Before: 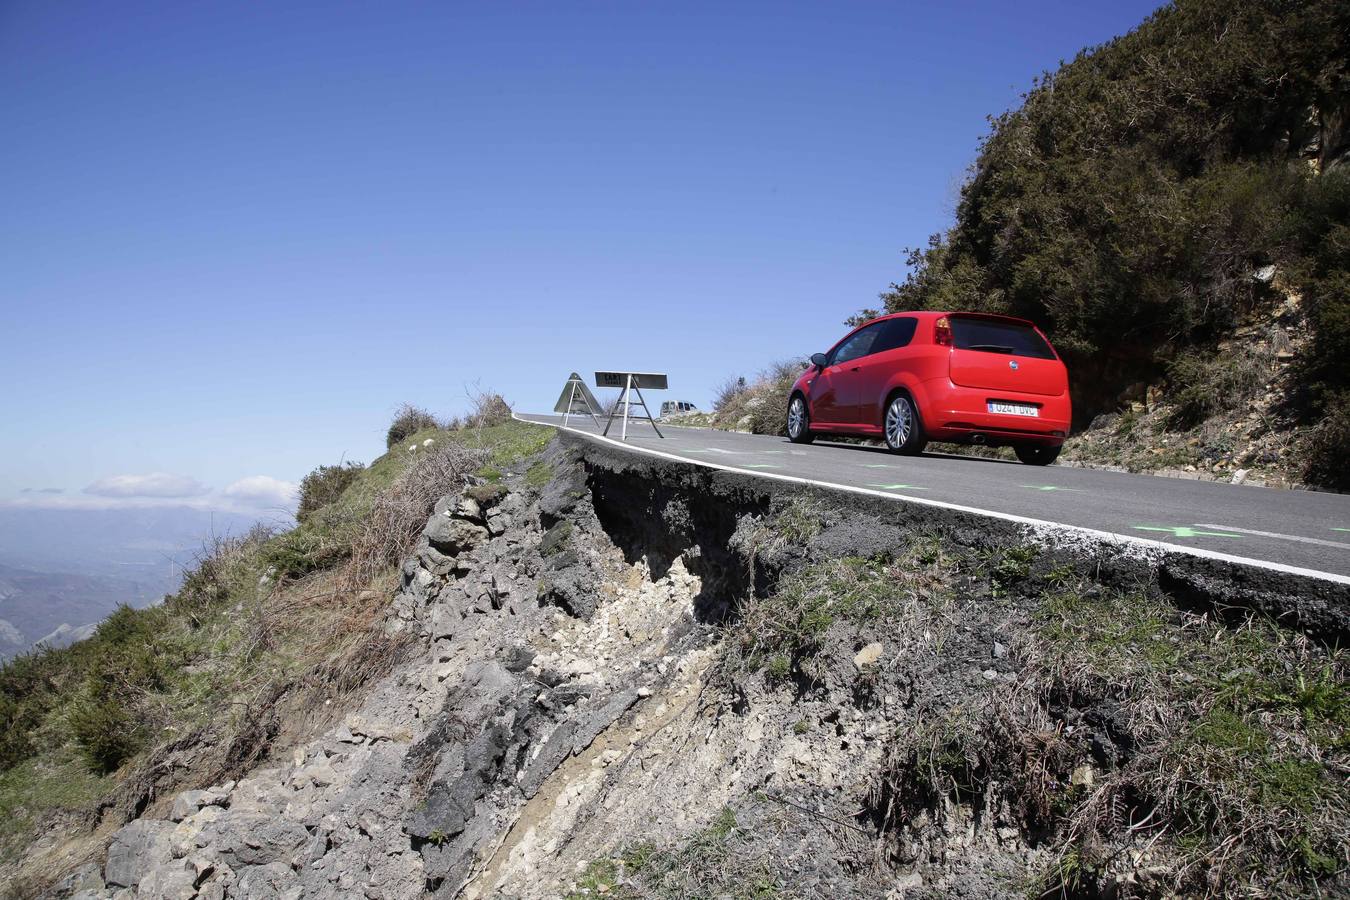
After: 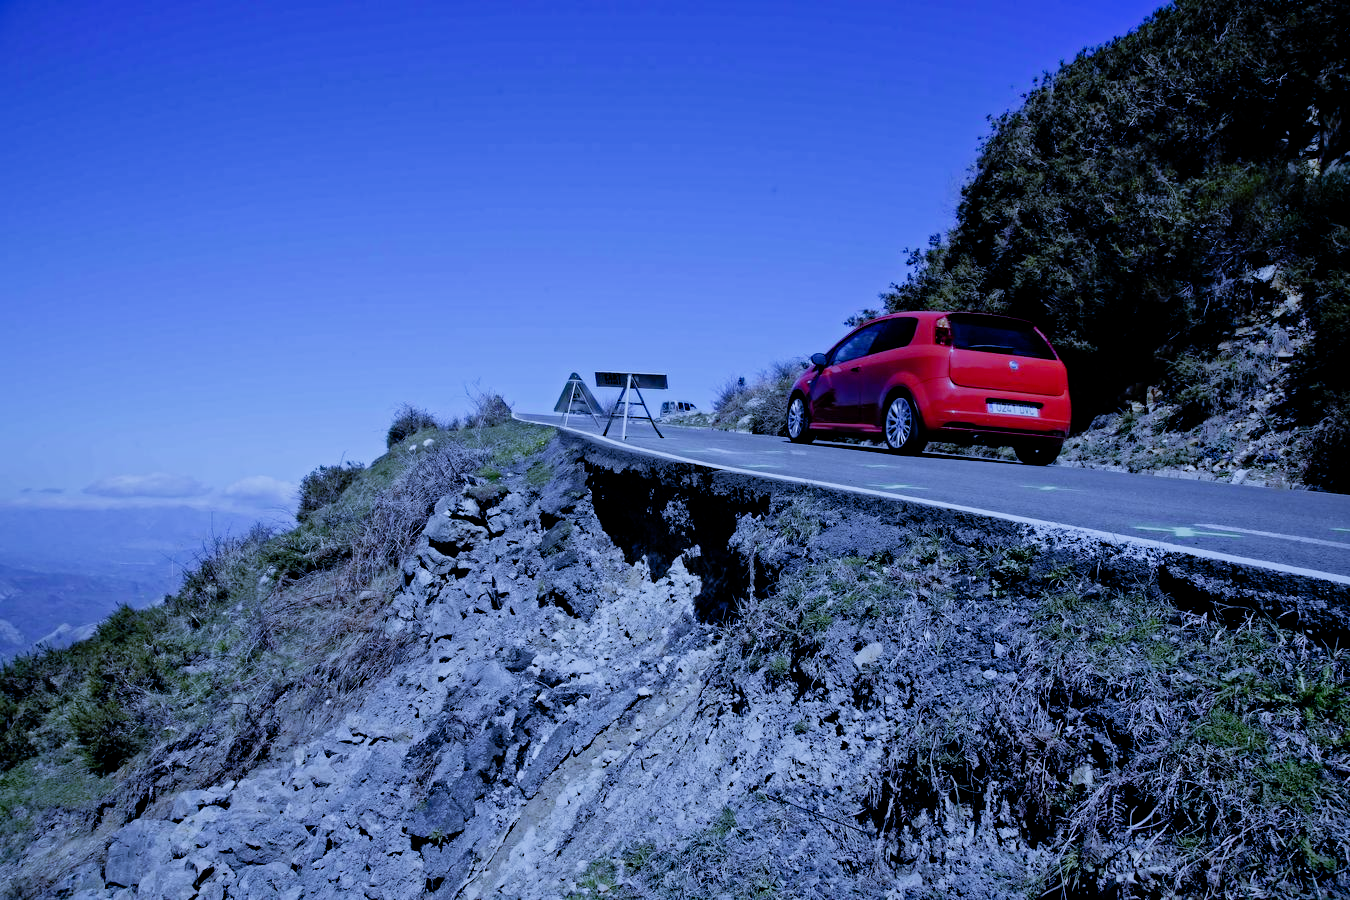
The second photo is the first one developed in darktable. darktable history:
contrast equalizer: y [[0.5, 0.5, 0.501, 0.63, 0.504, 0.5], [0.5 ×6], [0.5 ×6], [0 ×6], [0 ×6]]
haze removal: compatibility mode true, adaptive false
filmic rgb: middle gray luminance 29%, black relative exposure -10.3 EV, white relative exposure 5.5 EV, threshold 6 EV, target black luminance 0%, hardness 3.95, latitude 2.04%, contrast 1.132, highlights saturation mix 5%, shadows ↔ highlights balance 15.11%, add noise in highlights 0, preserve chrominance no, color science v3 (2019), use custom middle-gray values true, iterations of high-quality reconstruction 0, contrast in highlights soft, enable highlight reconstruction true
white balance: red 0.766, blue 1.537
shadows and highlights: on, module defaults
